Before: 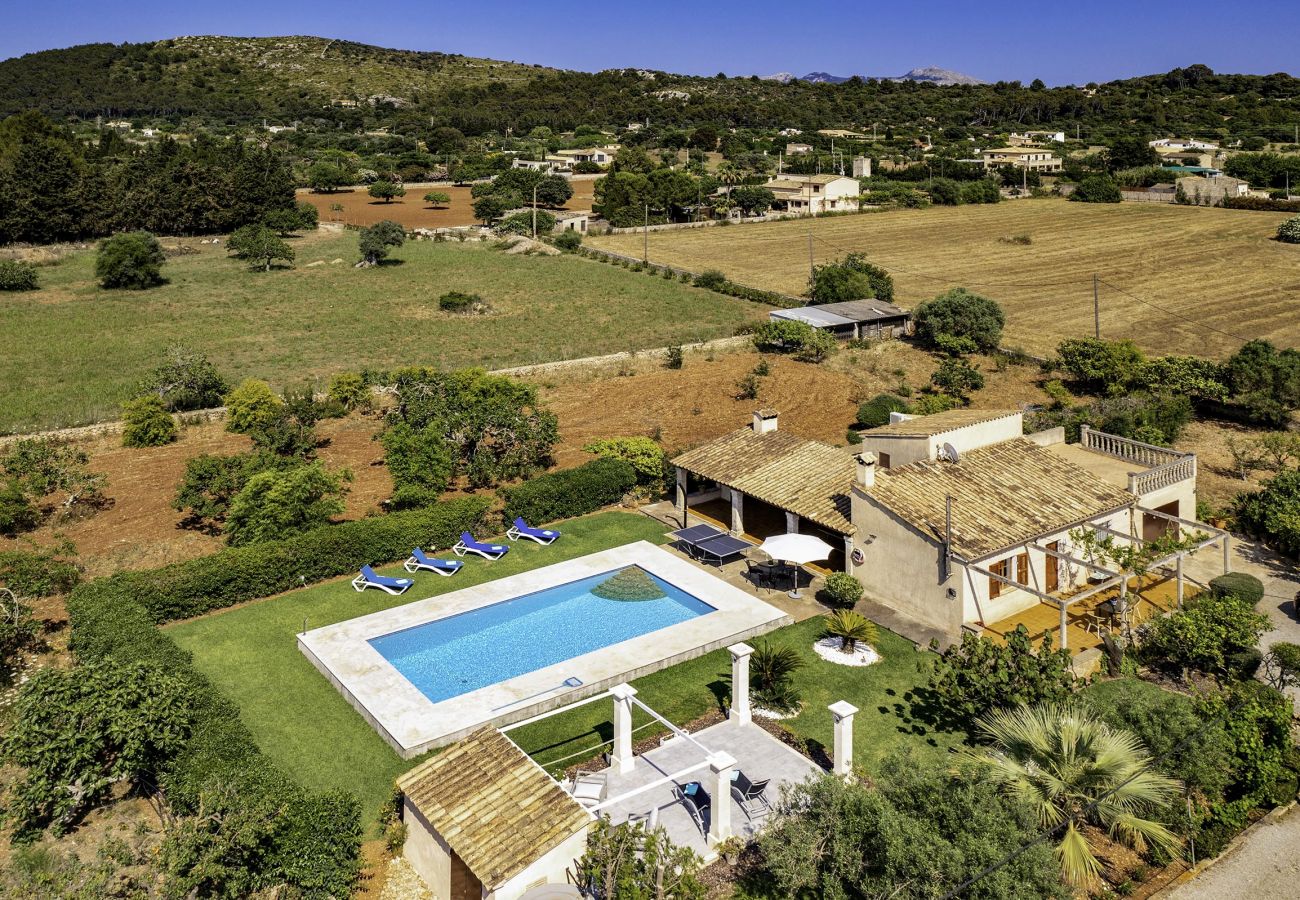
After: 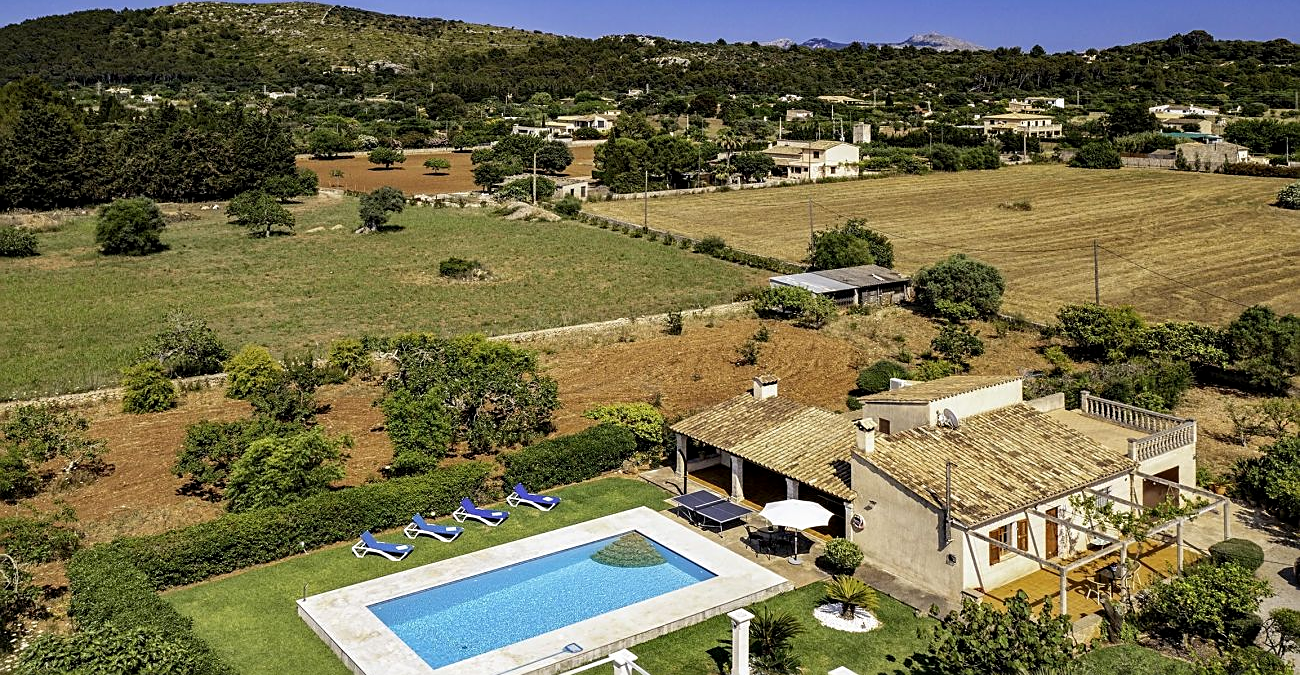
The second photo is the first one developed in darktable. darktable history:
tone equalizer: on, module defaults
color balance: mode lift, gamma, gain (sRGB), lift [0.97, 1, 1, 1], gamma [1.03, 1, 1, 1]
crop: top 3.857%, bottom 21.132%
sharpen: on, module defaults
